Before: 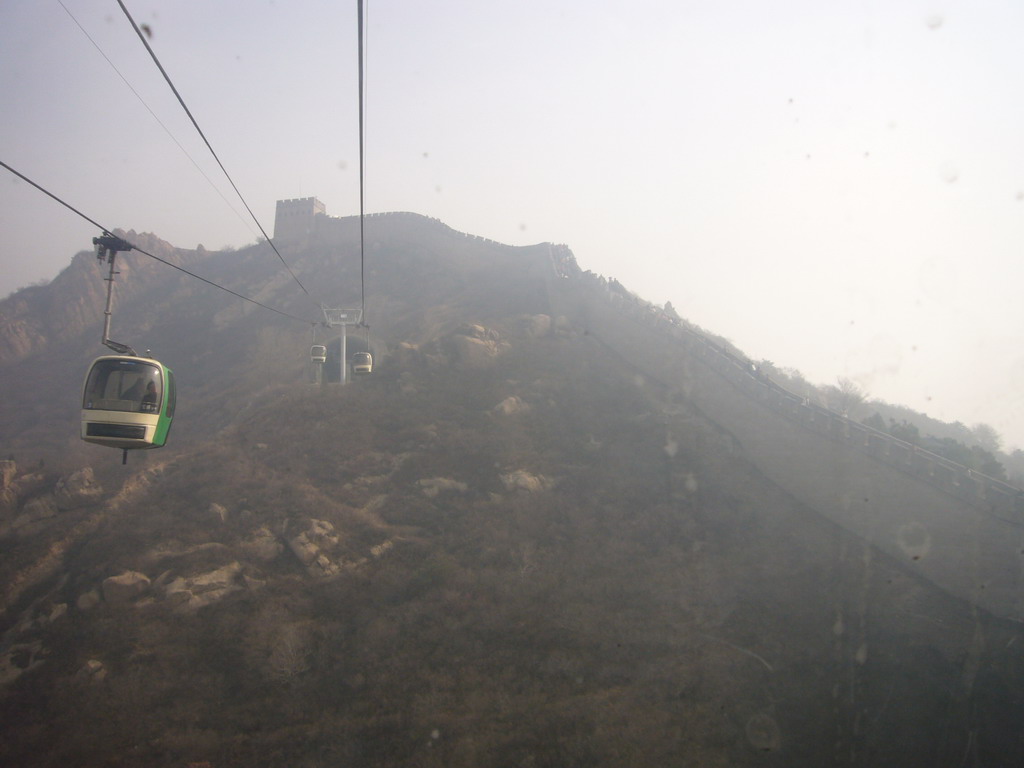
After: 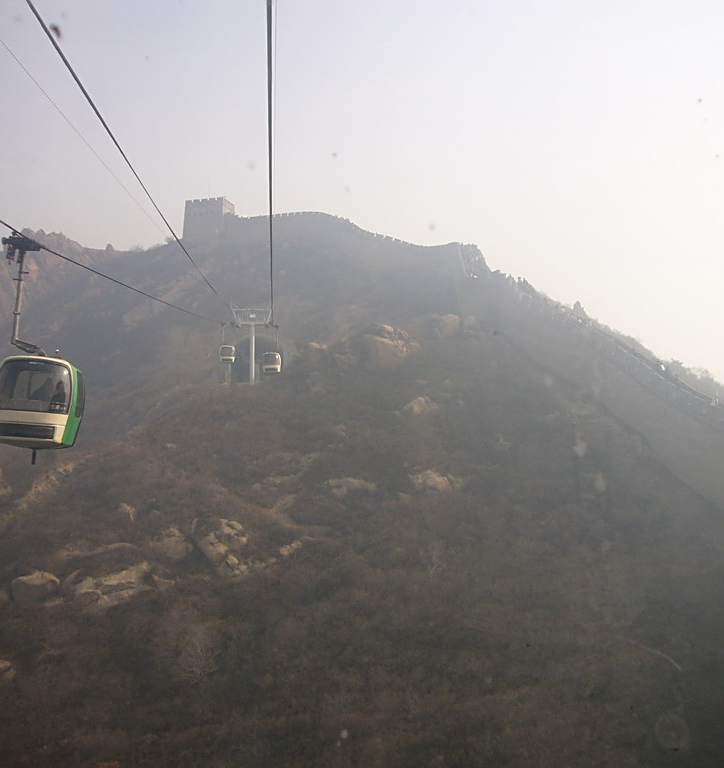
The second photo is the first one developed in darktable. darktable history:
crop and rotate: left 8.949%, right 20.277%
sharpen: on, module defaults
